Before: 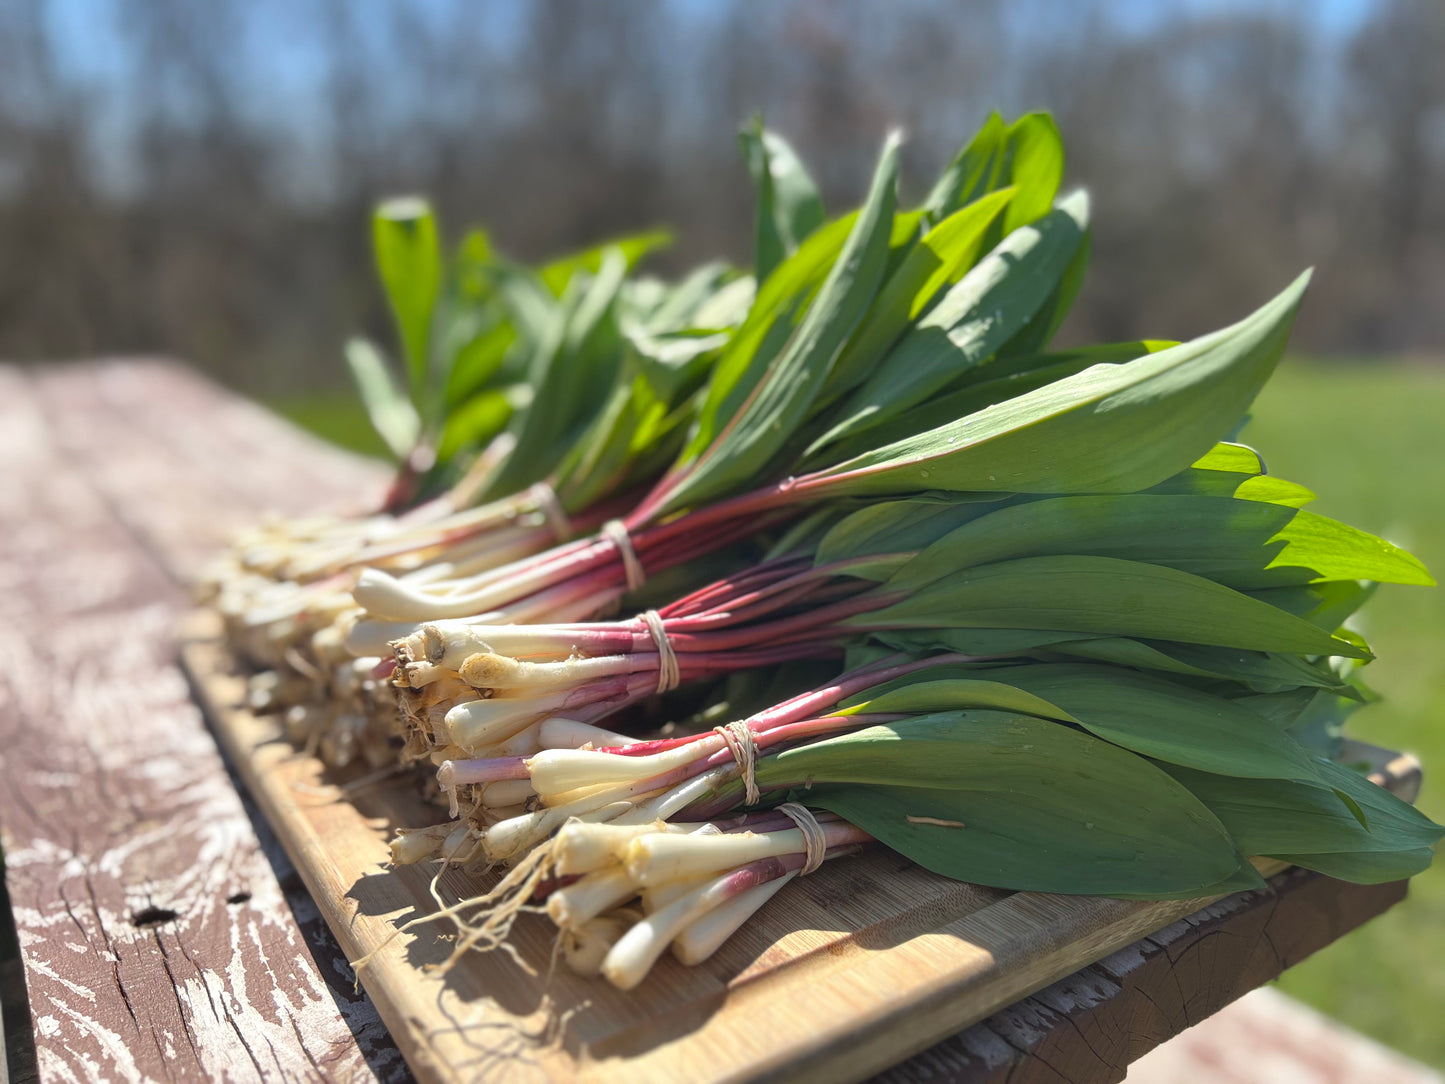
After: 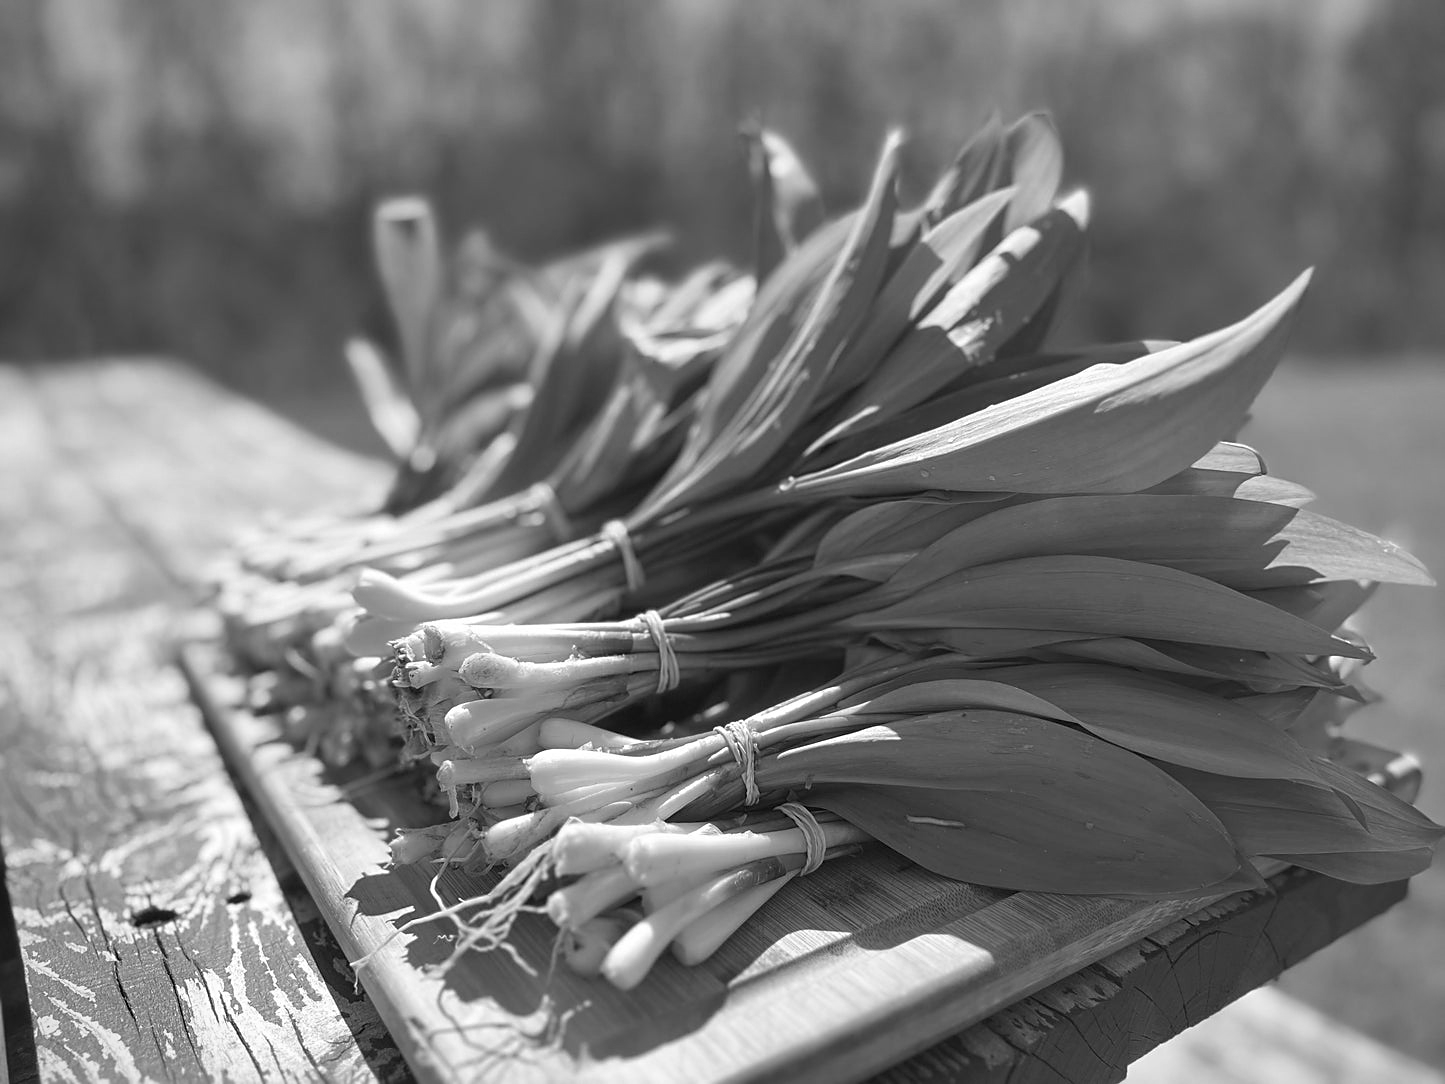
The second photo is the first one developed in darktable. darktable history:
vignetting: fall-off start 91.19%
color zones: curves: ch1 [(0, -0.014) (0.143, -0.013) (0.286, -0.013) (0.429, -0.016) (0.571, -0.019) (0.714, -0.015) (0.857, 0.002) (1, -0.014)]
sharpen: radius 1.864, amount 0.398, threshold 1.271
